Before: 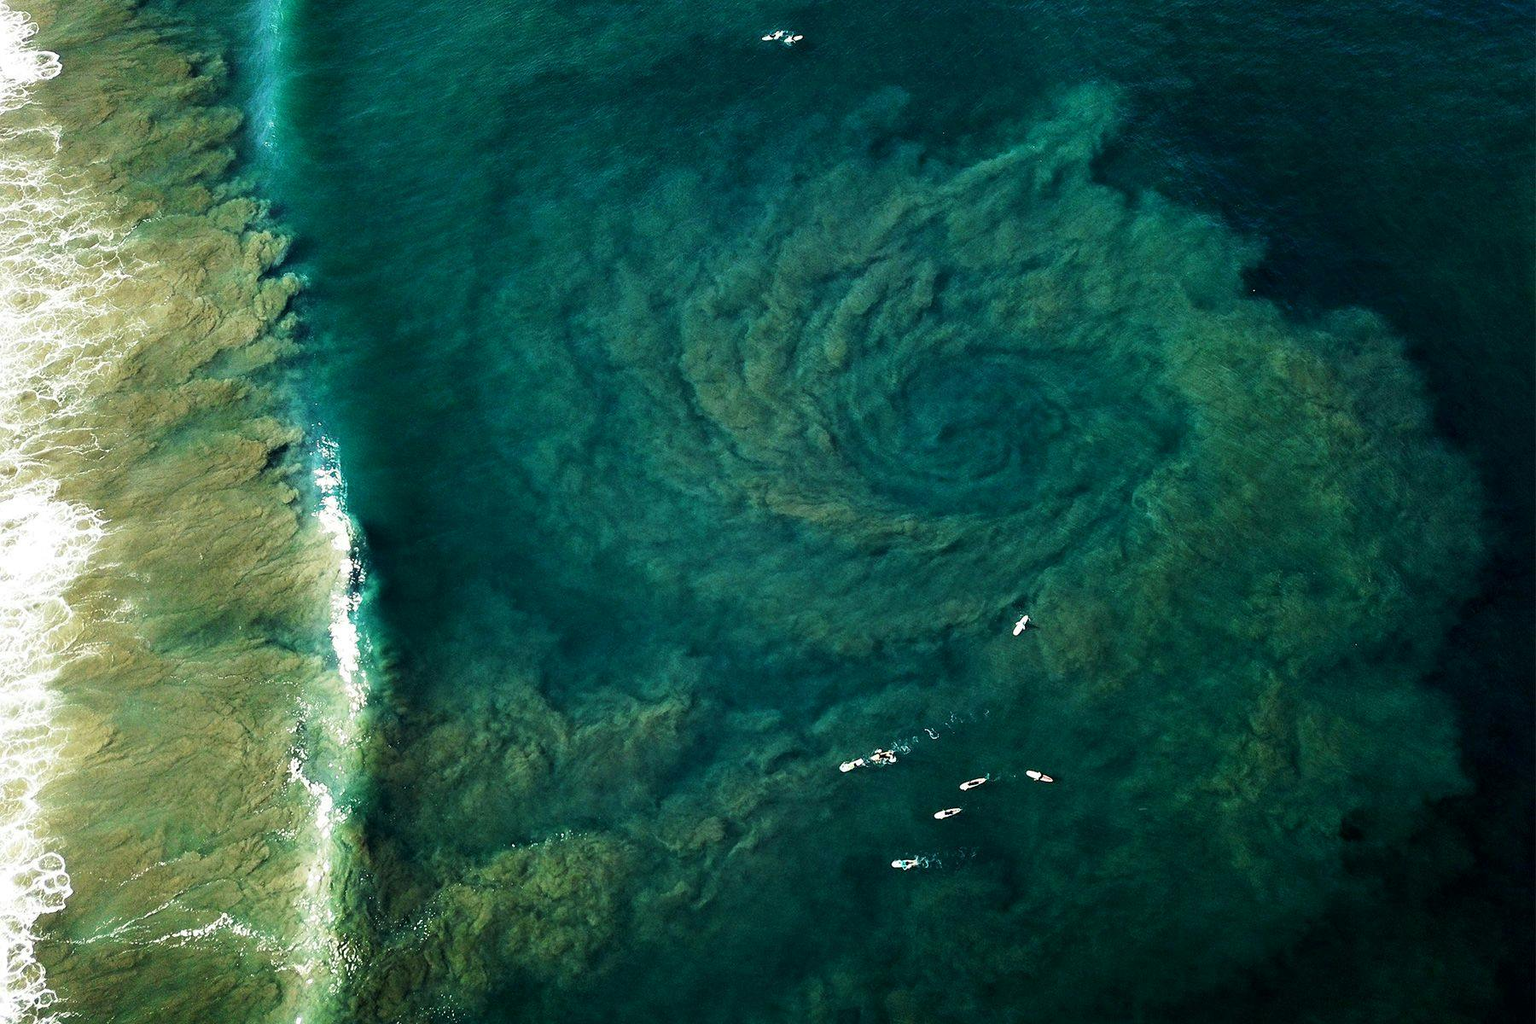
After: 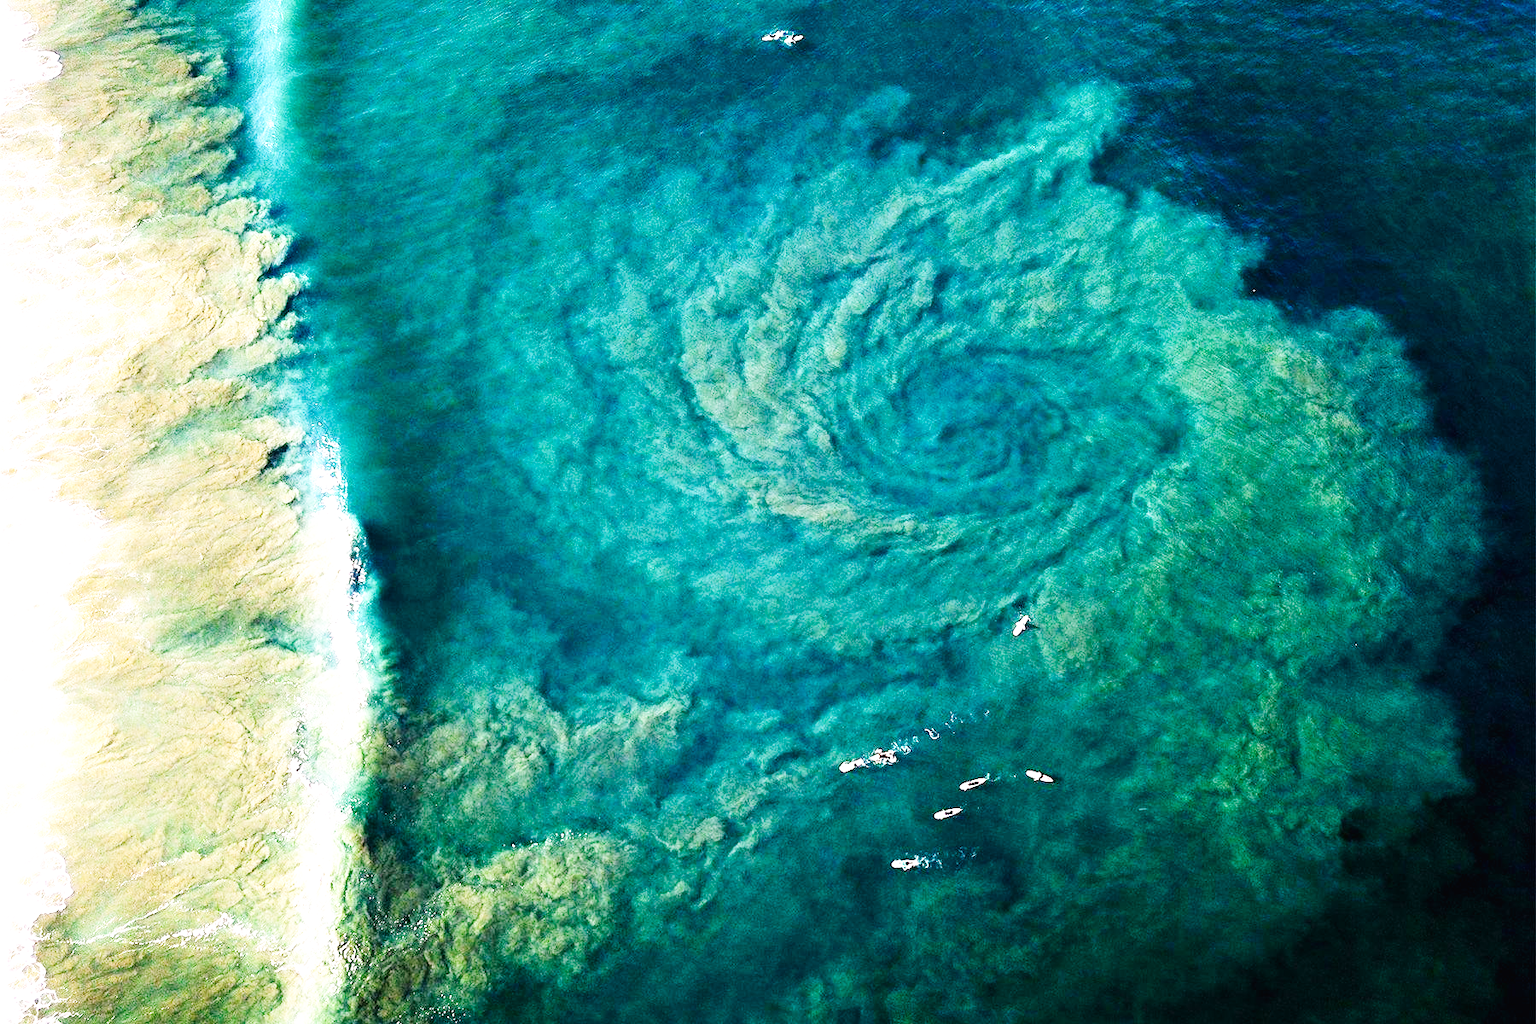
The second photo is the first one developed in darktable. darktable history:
tone equalizer: on, module defaults
base curve: curves: ch0 [(0, 0.003) (0.001, 0.002) (0.006, 0.004) (0.02, 0.022) (0.048, 0.086) (0.094, 0.234) (0.162, 0.431) (0.258, 0.629) (0.385, 0.8) (0.548, 0.918) (0.751, 0.988) (1, 1)], preserve colors none
exposure: black level correction 0, exposure 0.7 EV, compensate exposure bias true, compensate highlight preservation false
white balance: red 1.188, blue 1.11
